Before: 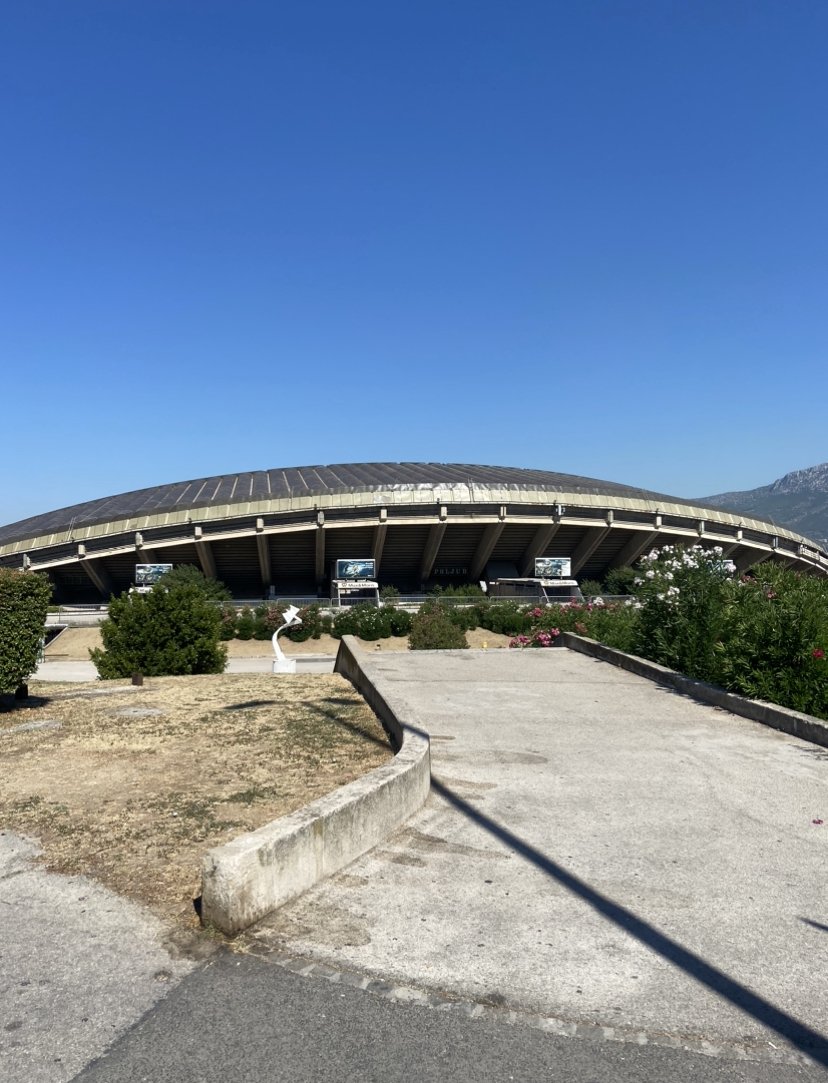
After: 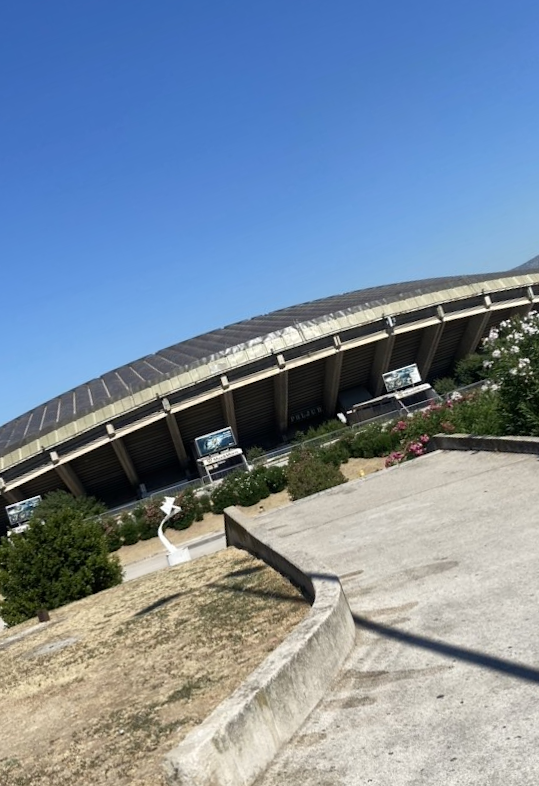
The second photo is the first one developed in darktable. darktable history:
crop and rotate: angle 18.45°, left 6.926%, right 4.345%, bottom 1.102%
exposure: compensate exposure bias true, compensate highlight preservation false
